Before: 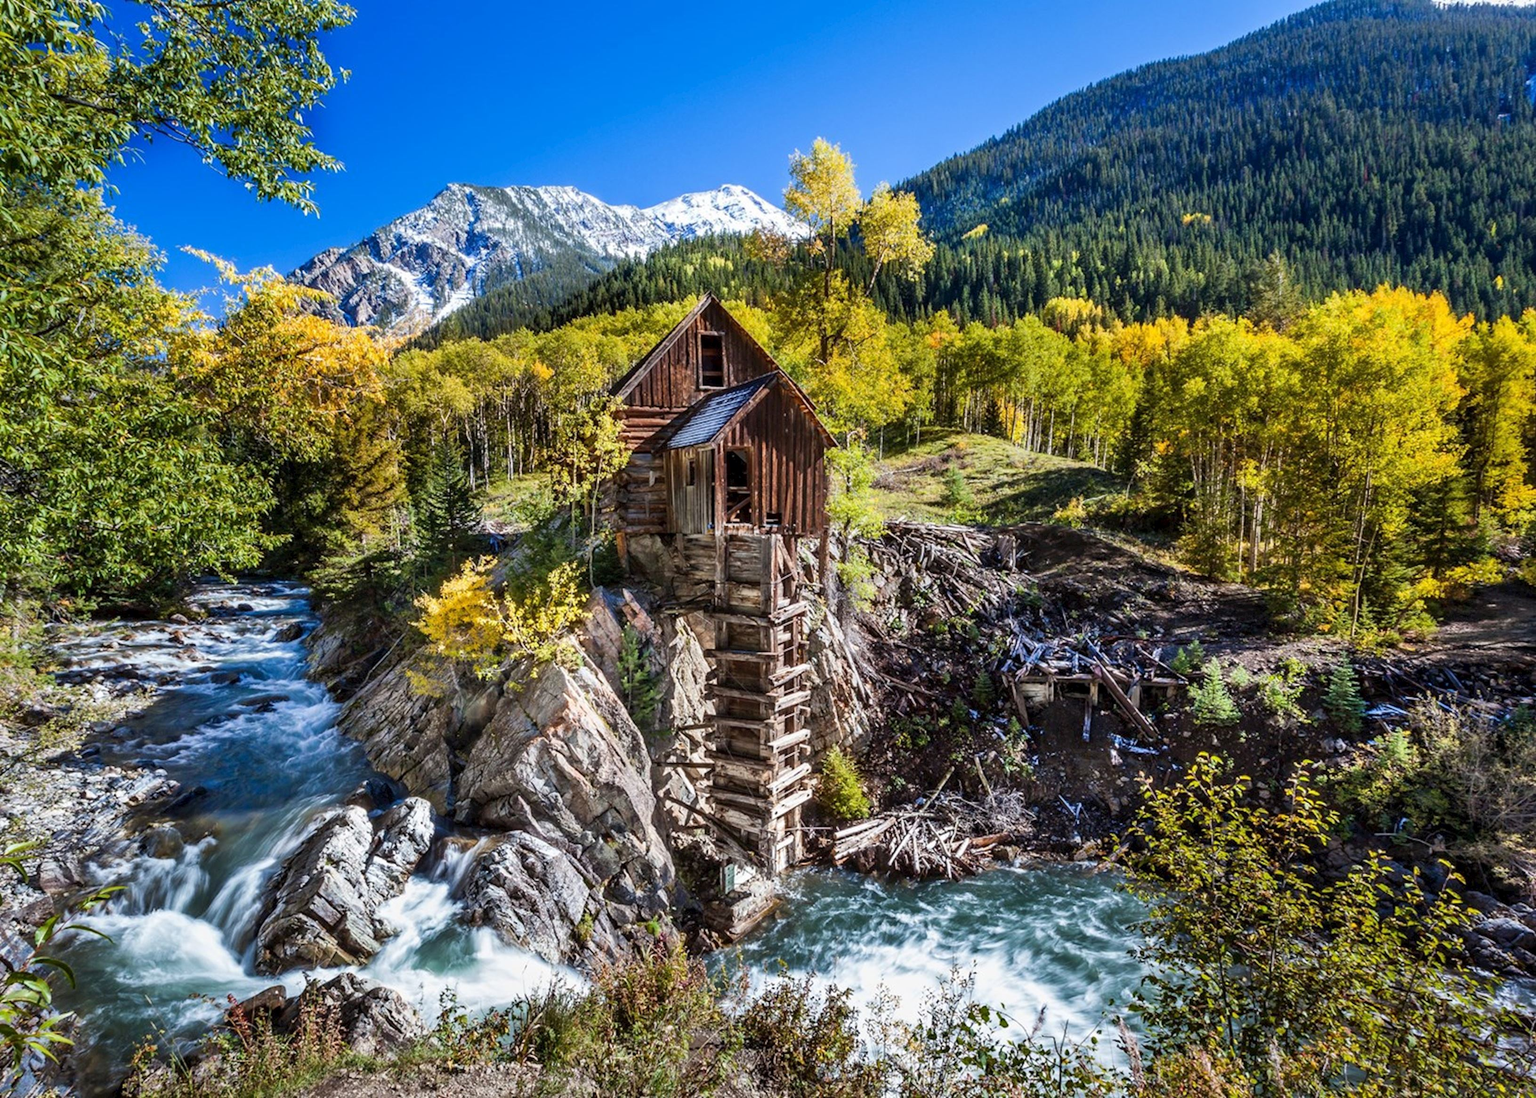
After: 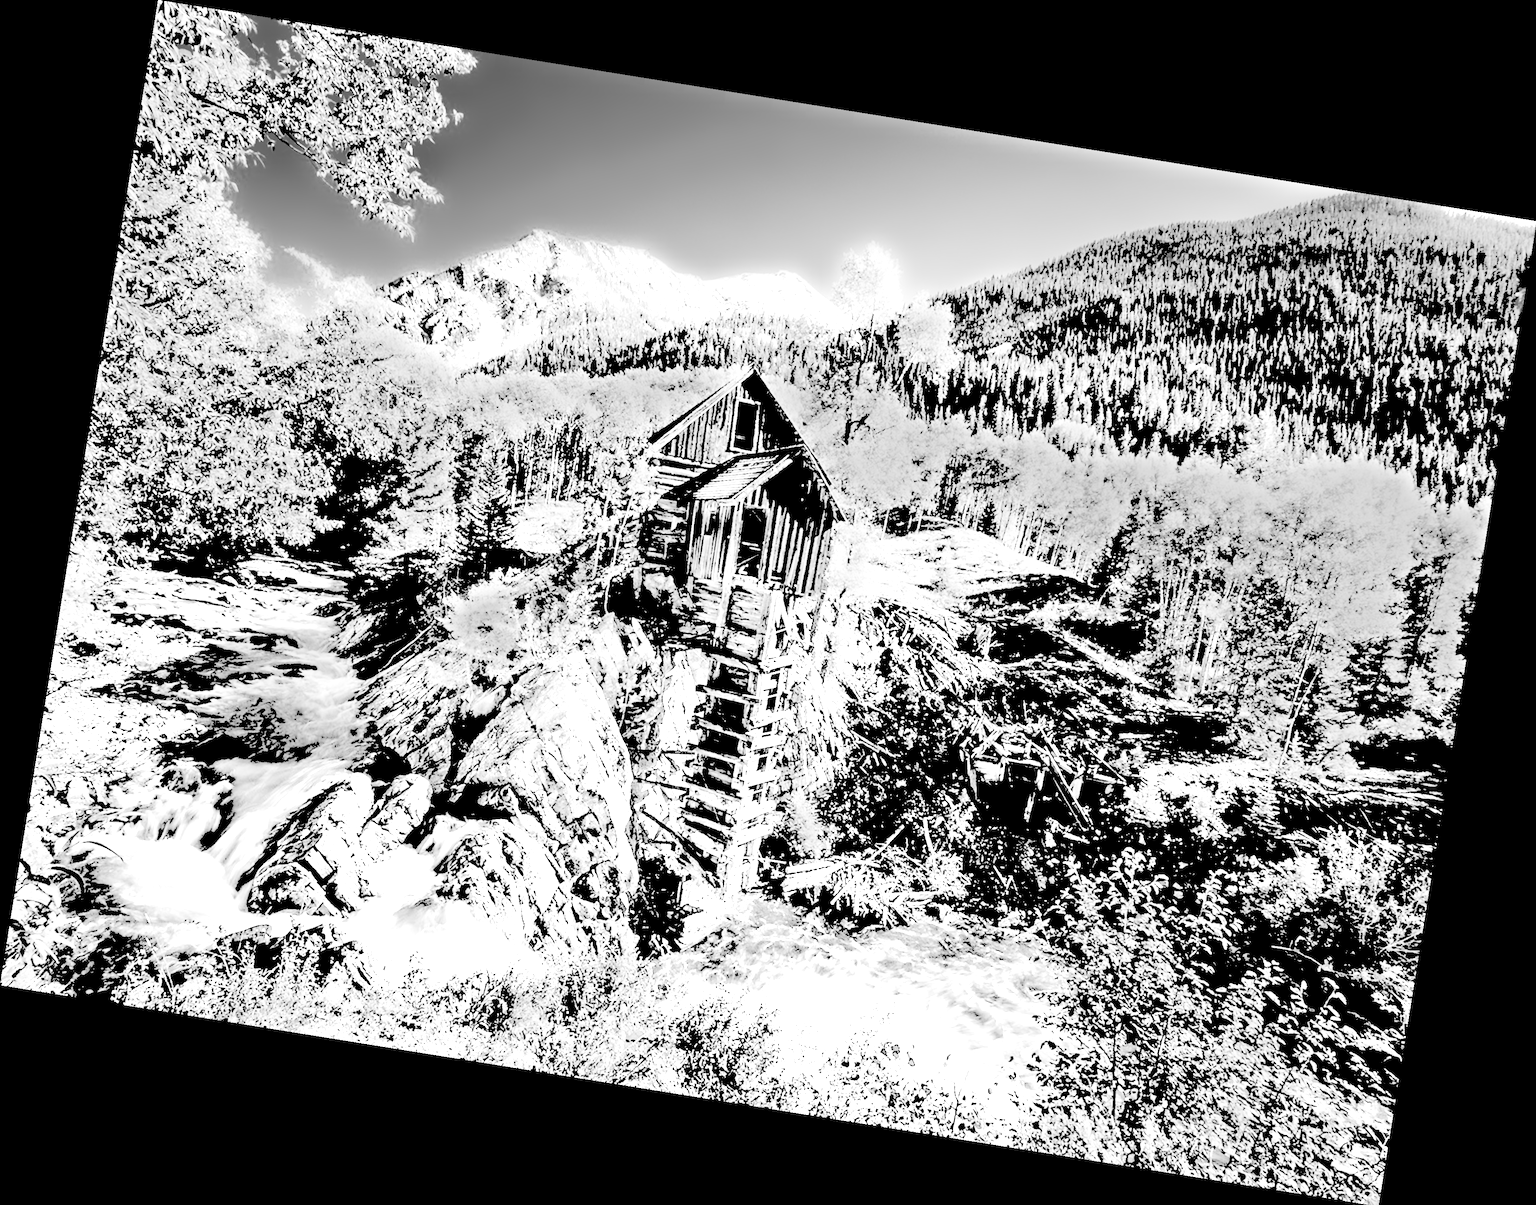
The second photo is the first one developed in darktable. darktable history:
rotate and perspective: rotation 9.12°, automatic cropping off
levels: levels [0.246, 0.246, 0.506]
white balance: red 1, blue 1
monochrome: a -4.13, b 5.16, size 1
